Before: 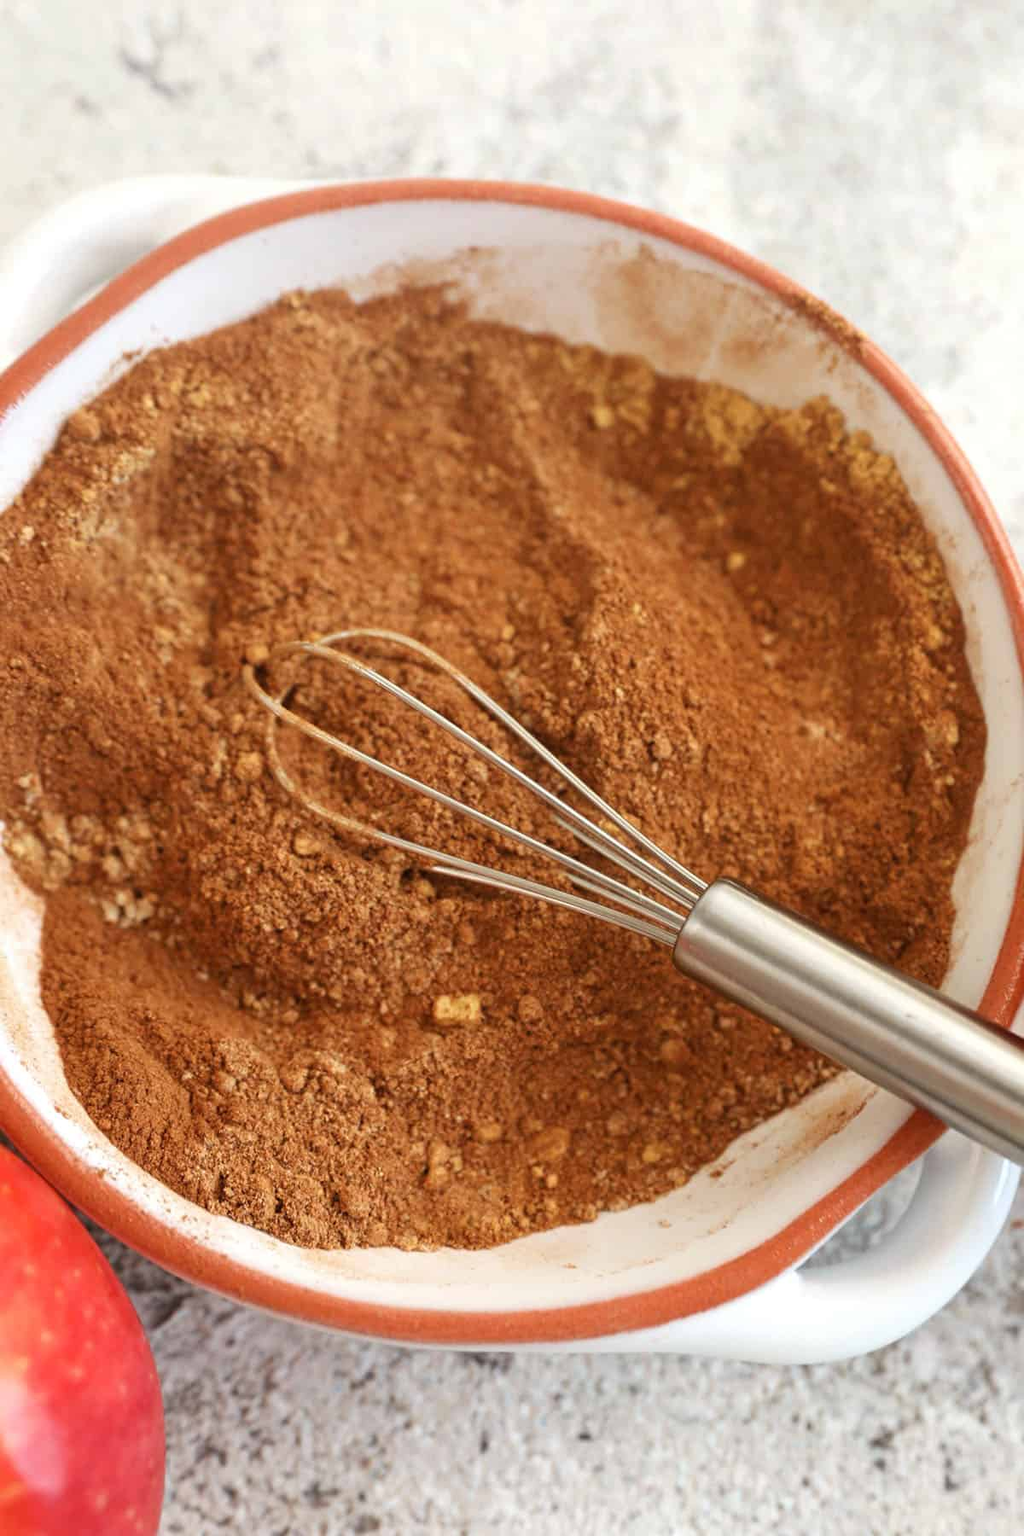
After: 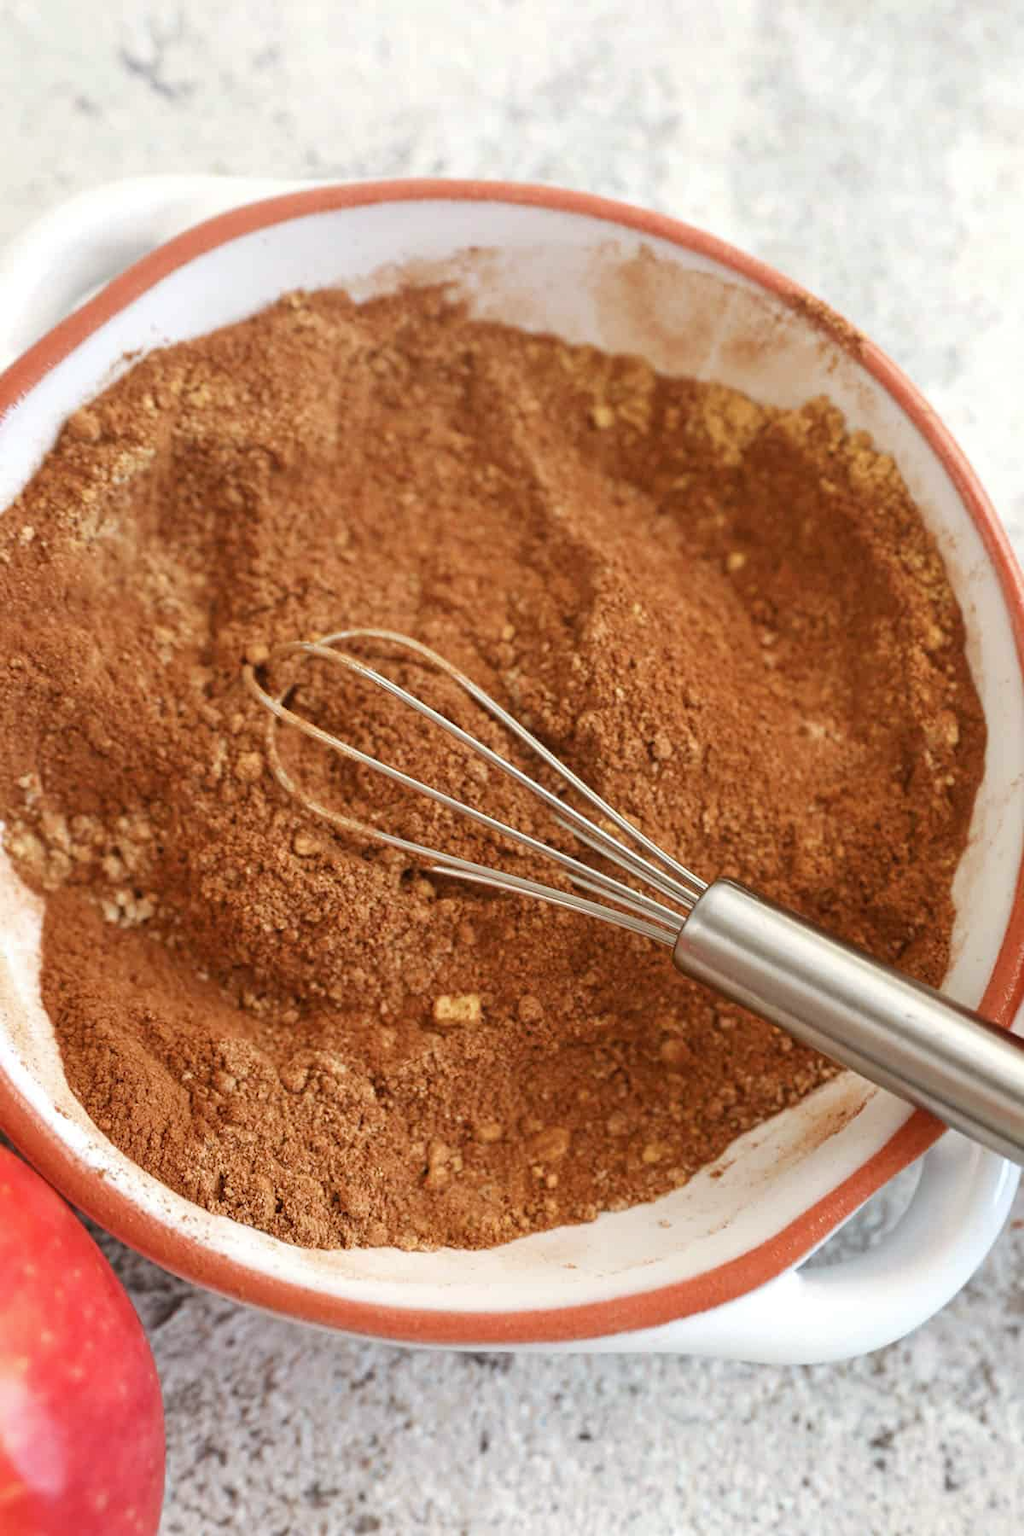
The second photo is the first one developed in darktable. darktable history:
split-toning: shadows › hue 220°, shadows › saturation 0.64, highlights › hue 220°, highlights › saturation 0.64, balance 0, compress 5.22% | blend: blend mode normal, opacity 5%; mask: uniform (no mask)
